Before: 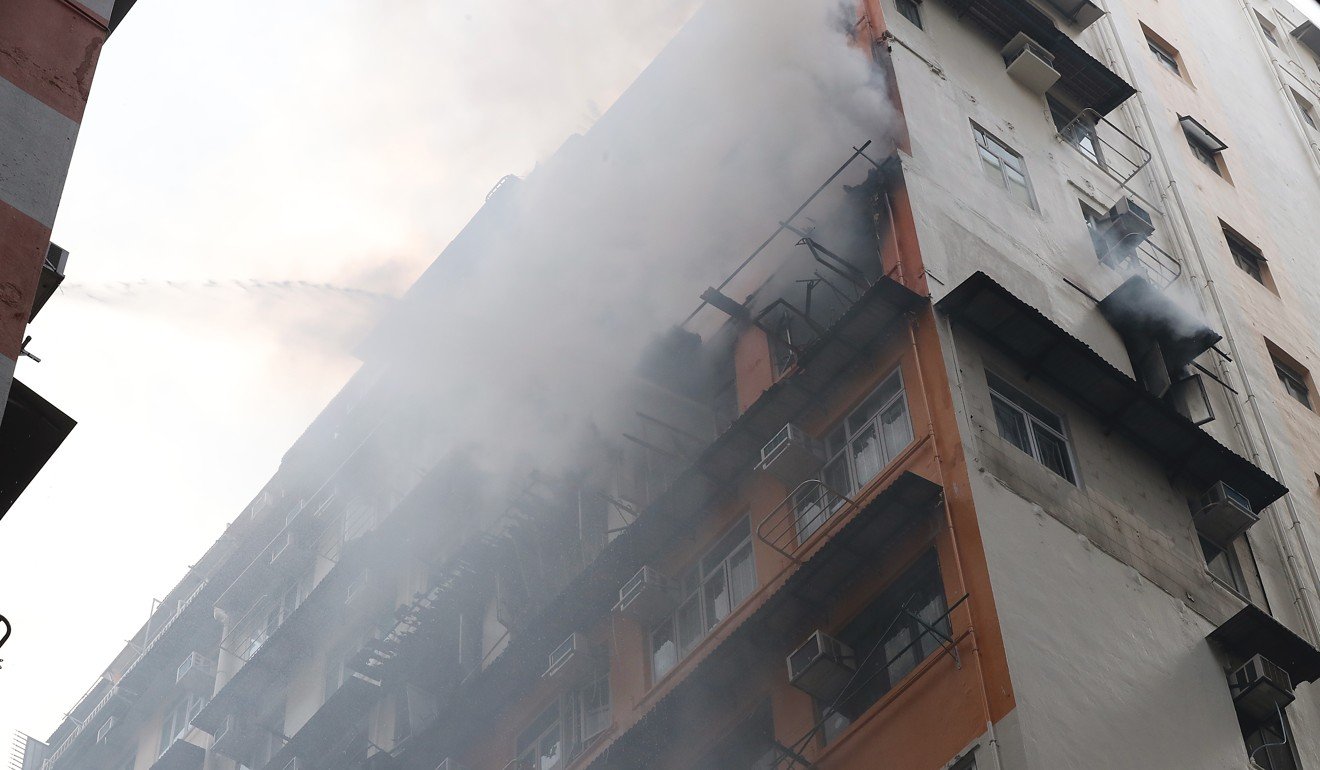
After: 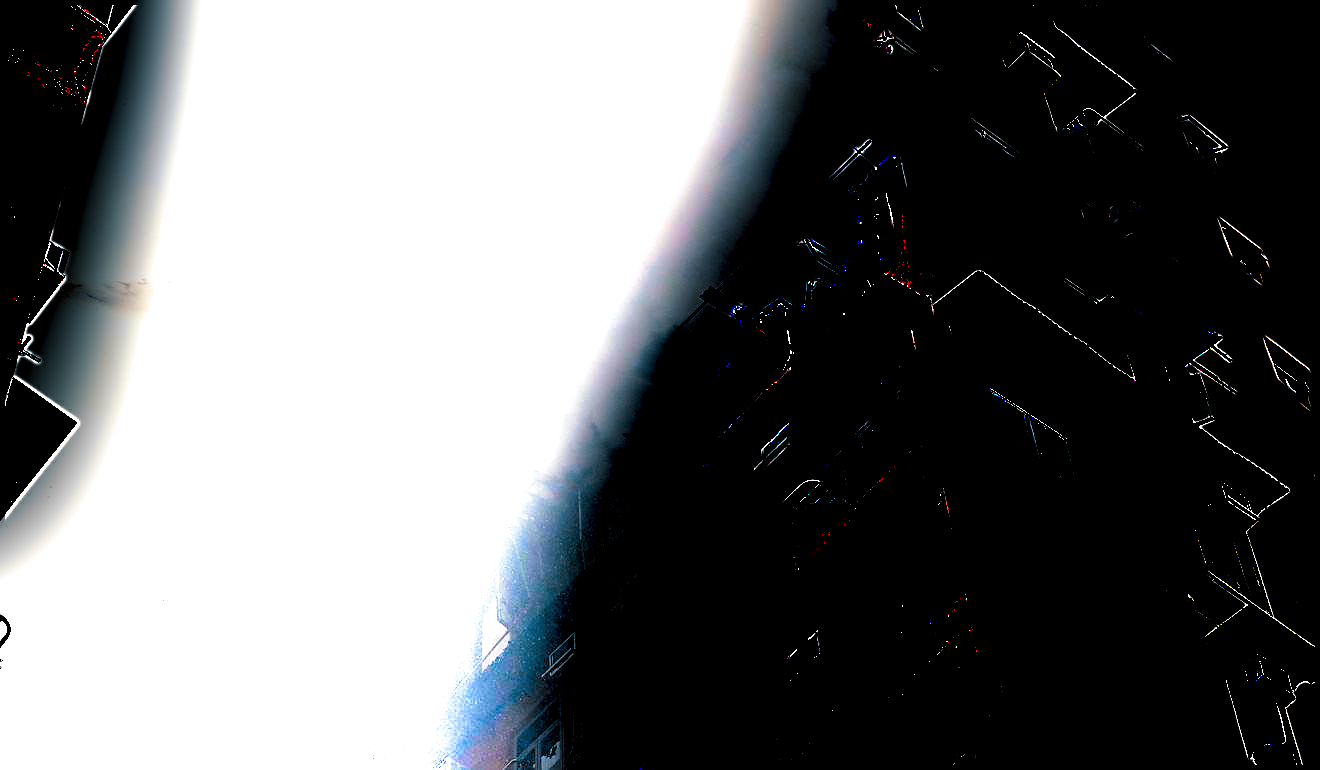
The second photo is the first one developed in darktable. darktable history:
local contrast: on, module defaults
exposure: black level correction 0.1, exposure 3 EV, compensate highlight preservation false
split-toning: shadows › hue 205.2°, shadows › saturation 0.43, highlights › hue 54°, highlights › saturation 0.54
sharpen: on, module defaults
